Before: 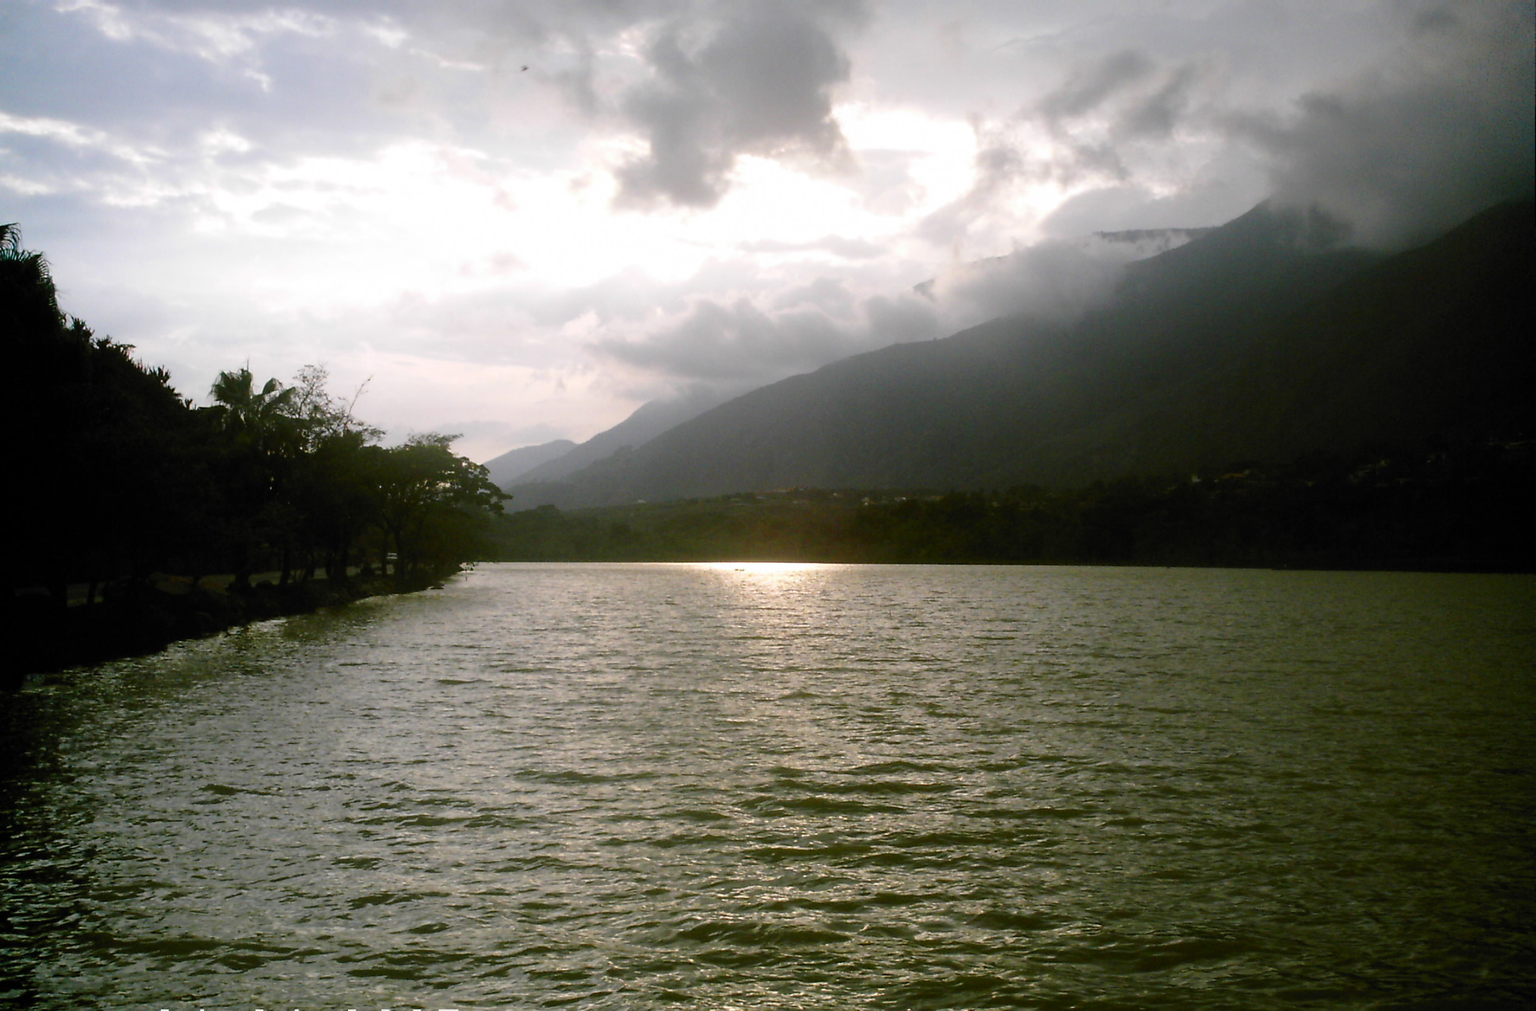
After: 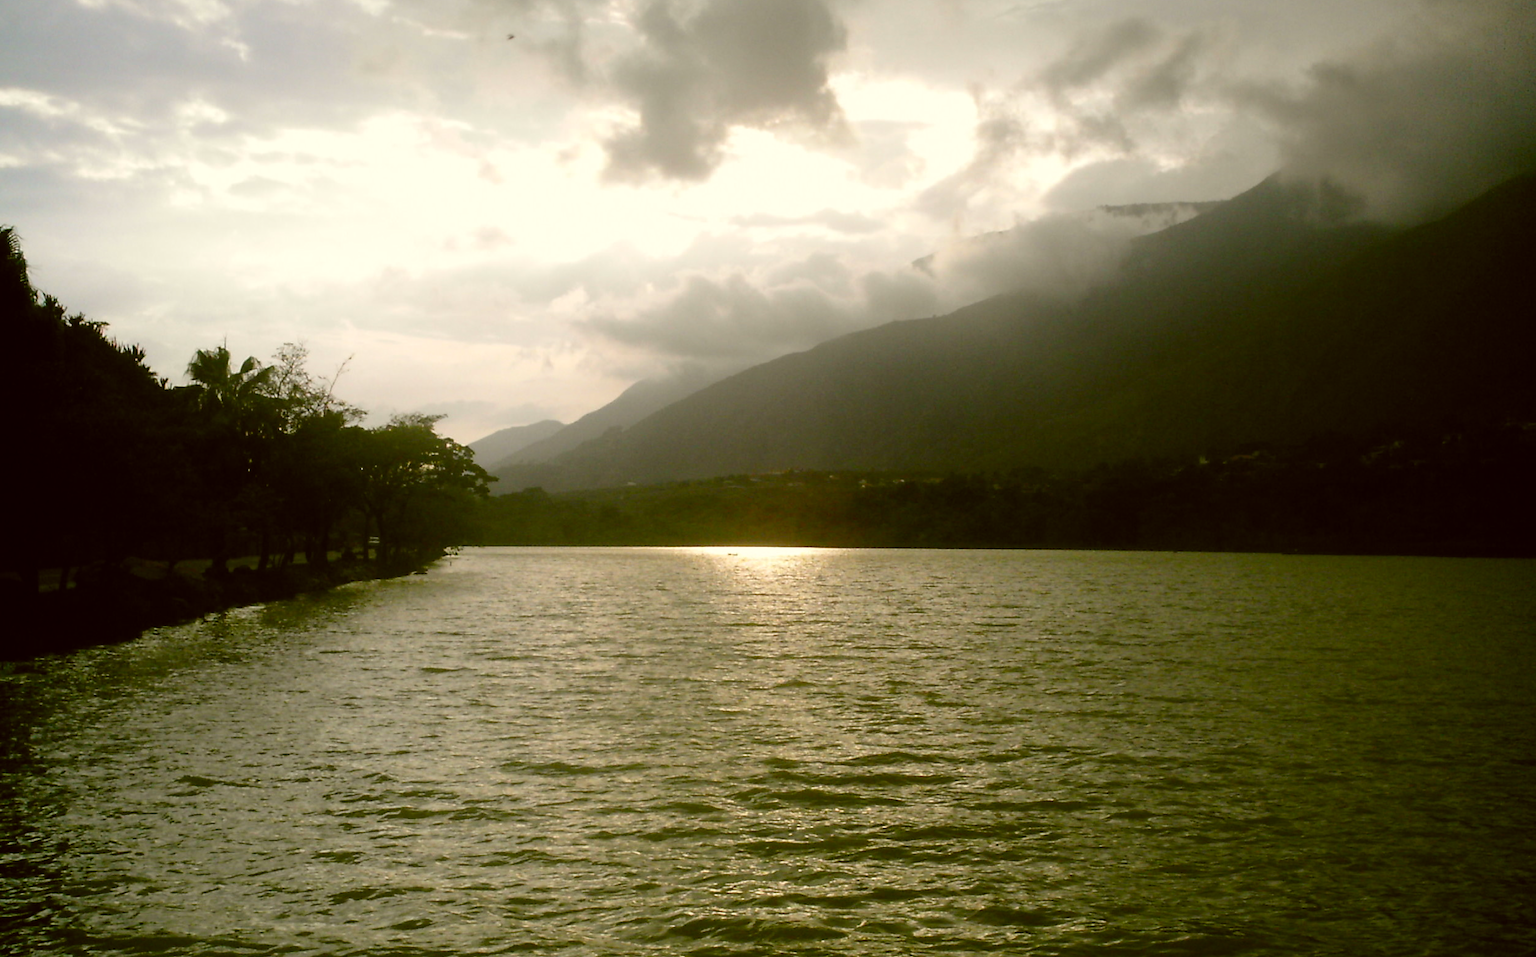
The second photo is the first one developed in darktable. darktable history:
color correction: highlights a* -1.43, highlights b* 10.12, shadows a* 0.395, shadows b* 19.35
crop: left 1.964%, top 3.251%, right 1.122%, bottom 4.933%
